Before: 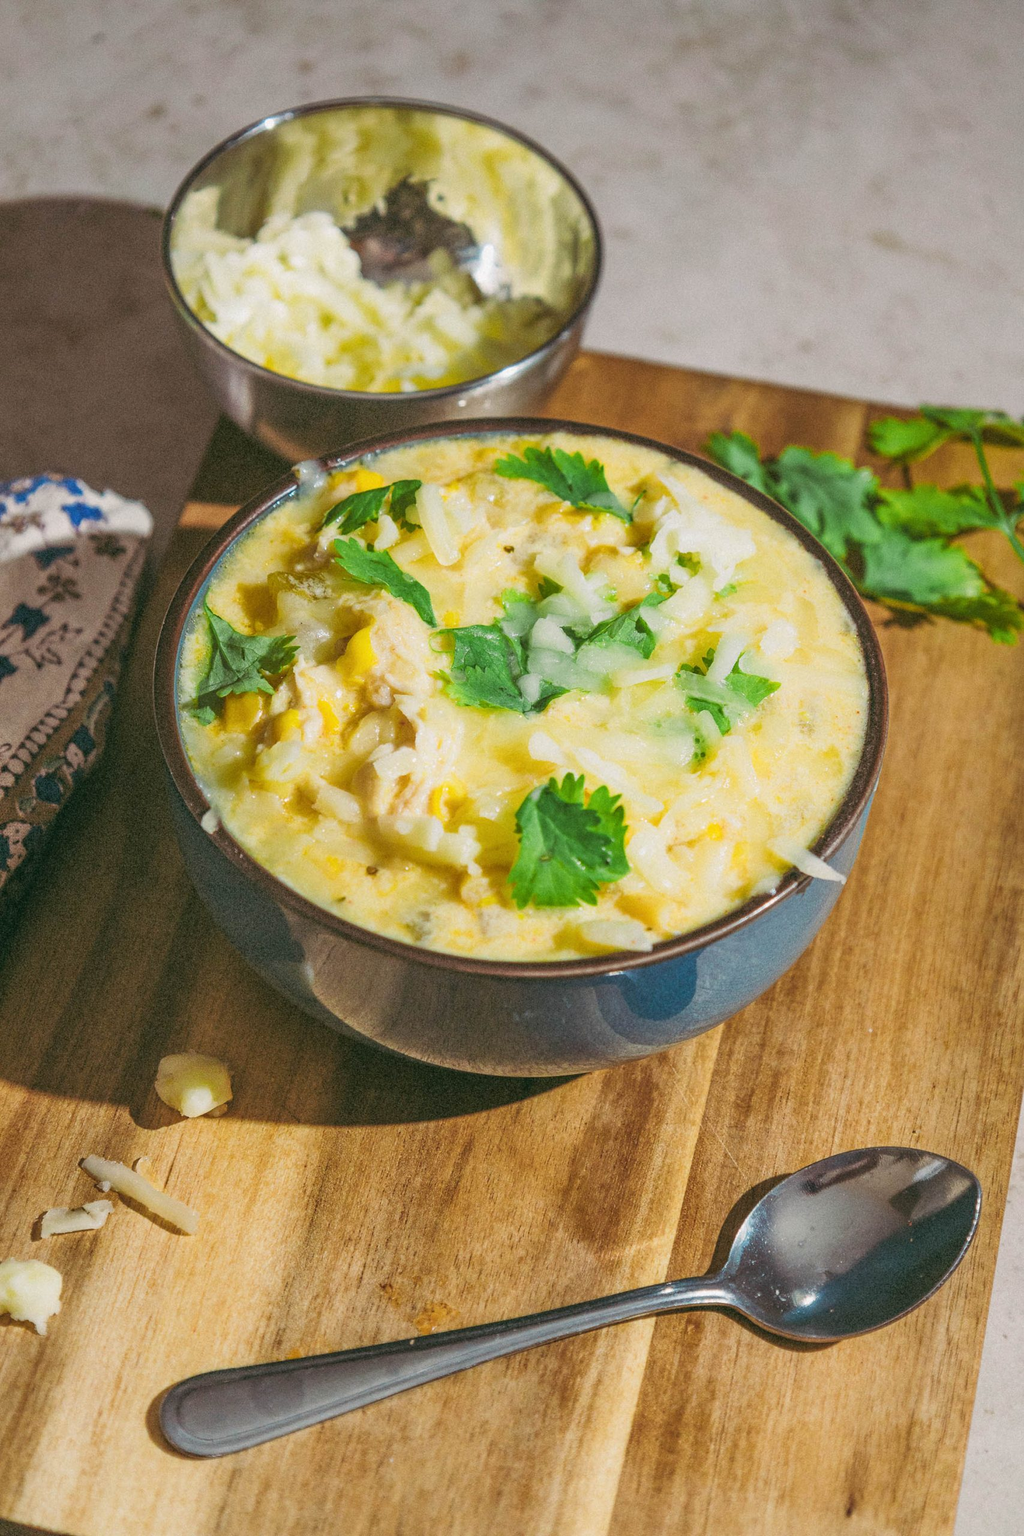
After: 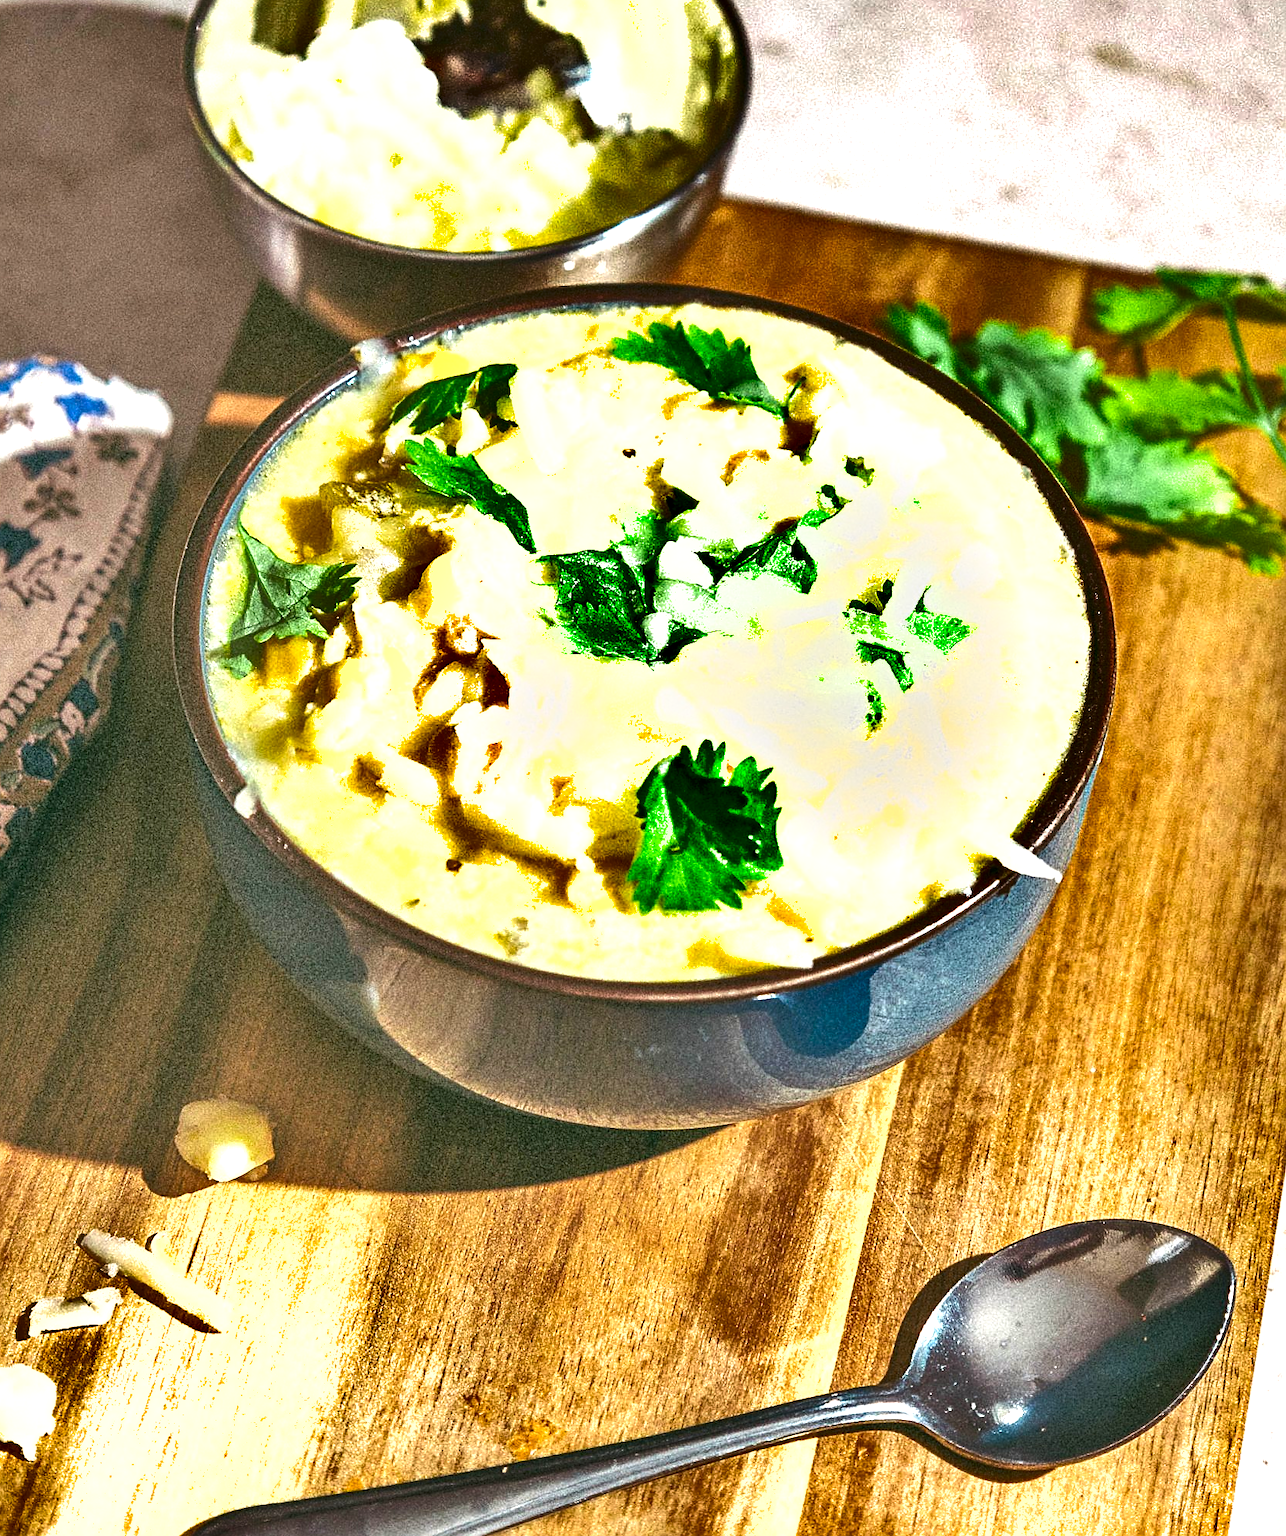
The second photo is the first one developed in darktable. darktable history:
sharpen: amount 0.497
local contrast: highlights 106%, shadows 102%, detail 119%, midtone range 0.2
exposure: exposure 1.201 EV, compensate exposure bias true, compensate highlight preservation false
crop and rotate: left 1.871%, top 12.789%, right 0.162%, bottom 9.216%
shadows and highlights: radius 109.59, shadows 43.91, highlights -66.92, low approximation 0.01, soften with gaussian
